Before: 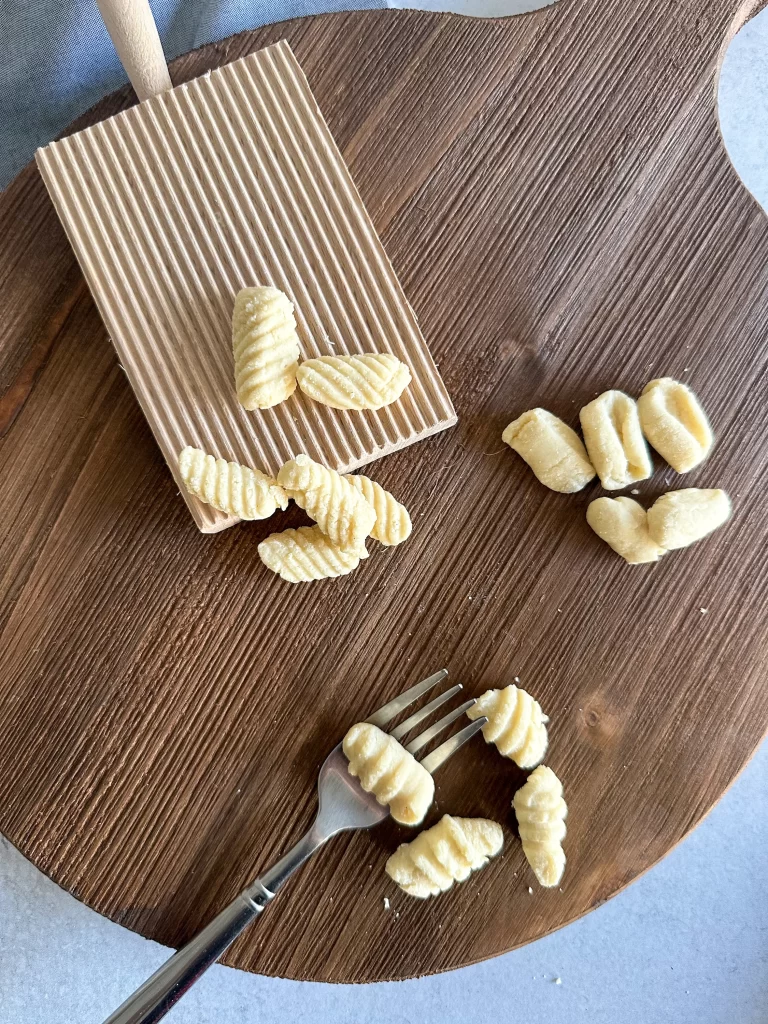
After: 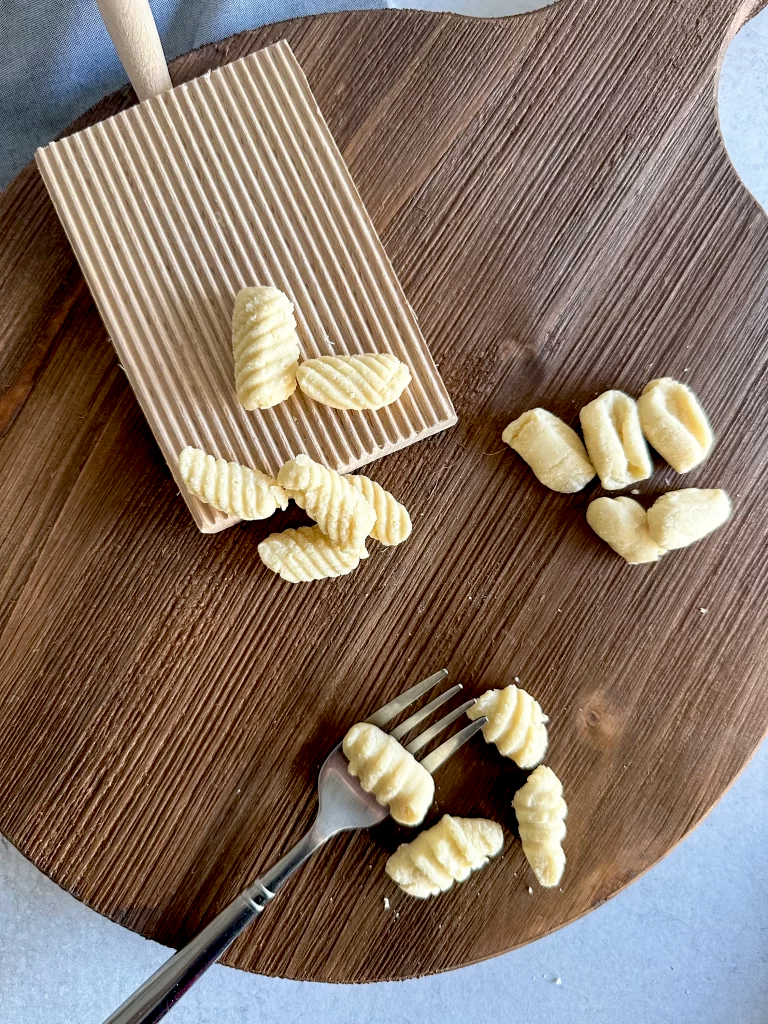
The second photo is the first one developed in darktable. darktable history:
exposure: black level correction 0.013, compensate exposure bias true, compensate highlight preservation false
